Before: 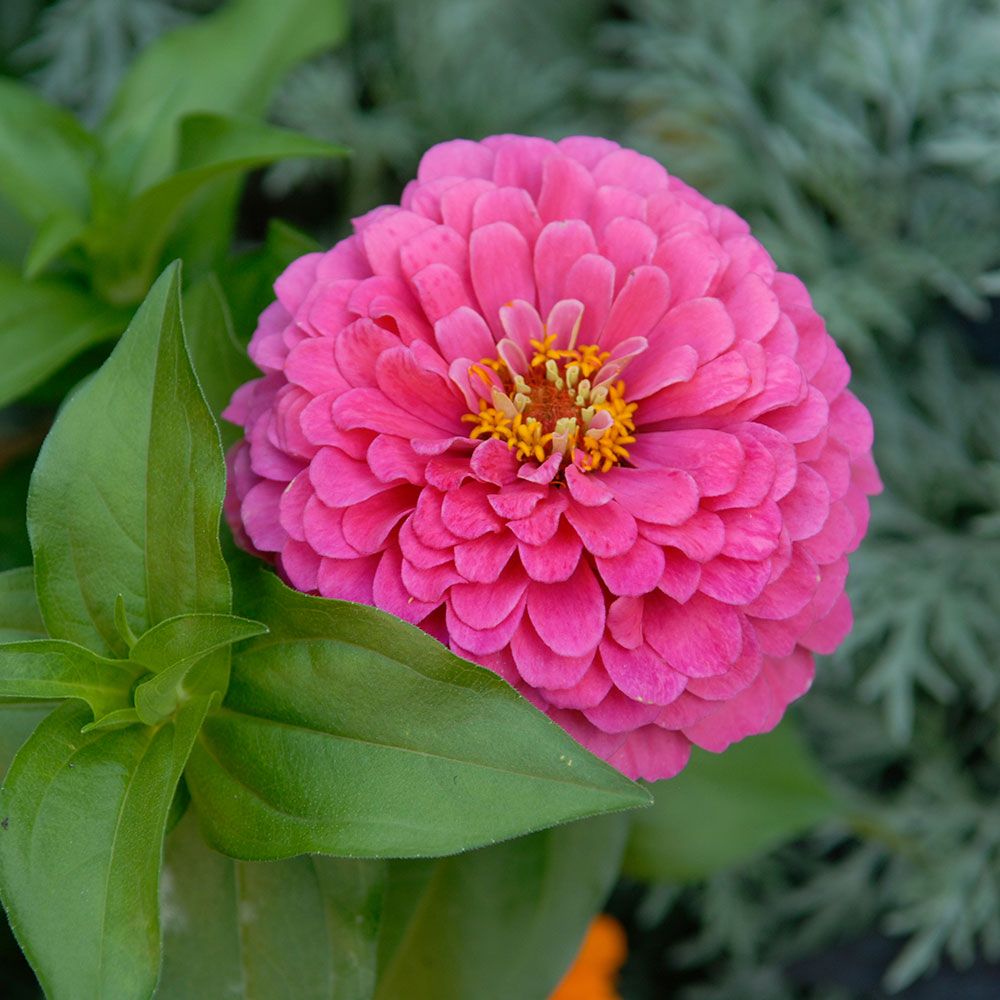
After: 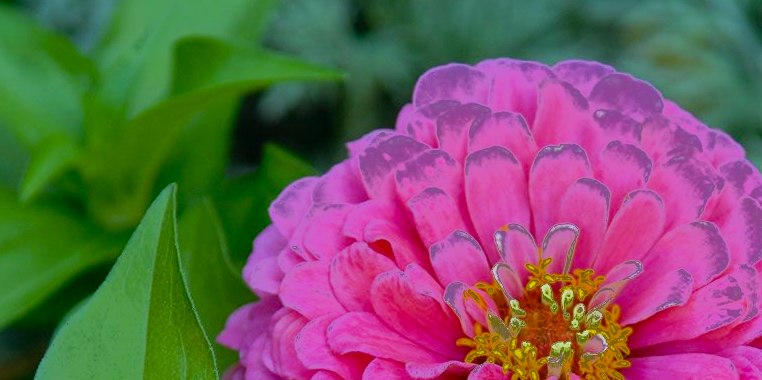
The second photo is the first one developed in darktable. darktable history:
fill light: exposure -0.73 EV, center 0.69, width 2.2
color balance: mode lift, gamma, gain (sRGB), lift [0.997, 0.979, 1.021, 1.011], gamma [1, 1.084, 0.916, 0.998], gain [1, 0.87, 1.13, 1.101], contrast 4.55%, contrast fulcrum 38.24%, output saturation 104.09%
color balance rgb: linear chroma grading › shadows 19.44%, linear chroma grading › highlights 3.42%, linear chroma grading › mid-tones 10.16%
crop: left 0.579%, top 7.627%, right 23.167%, bottom 54.275%
